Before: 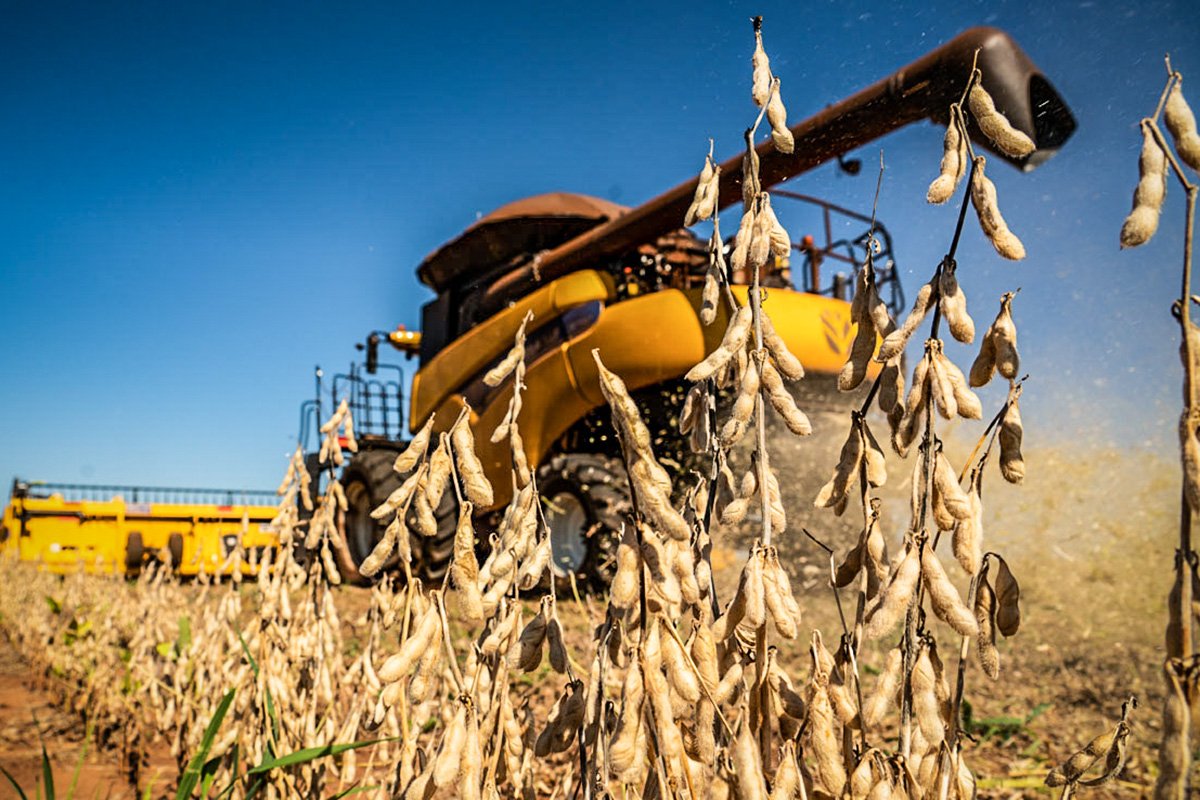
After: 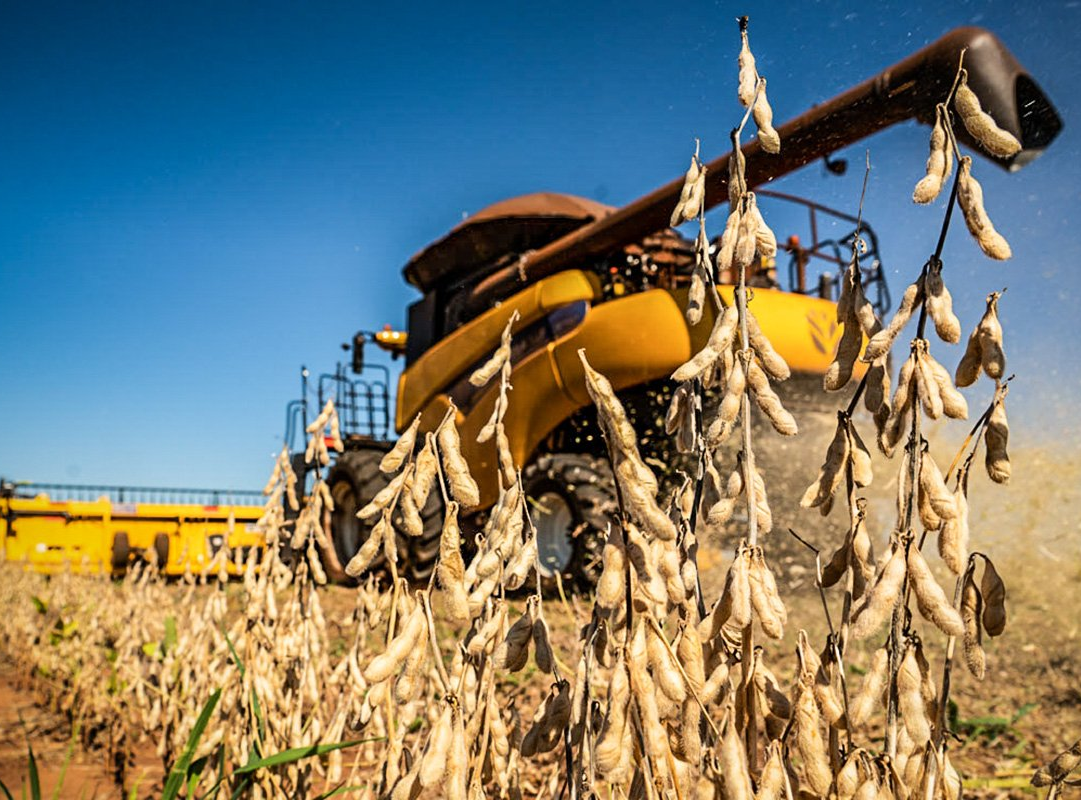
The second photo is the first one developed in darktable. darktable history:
crop and rotate: left 1.214%, right 8.639%
